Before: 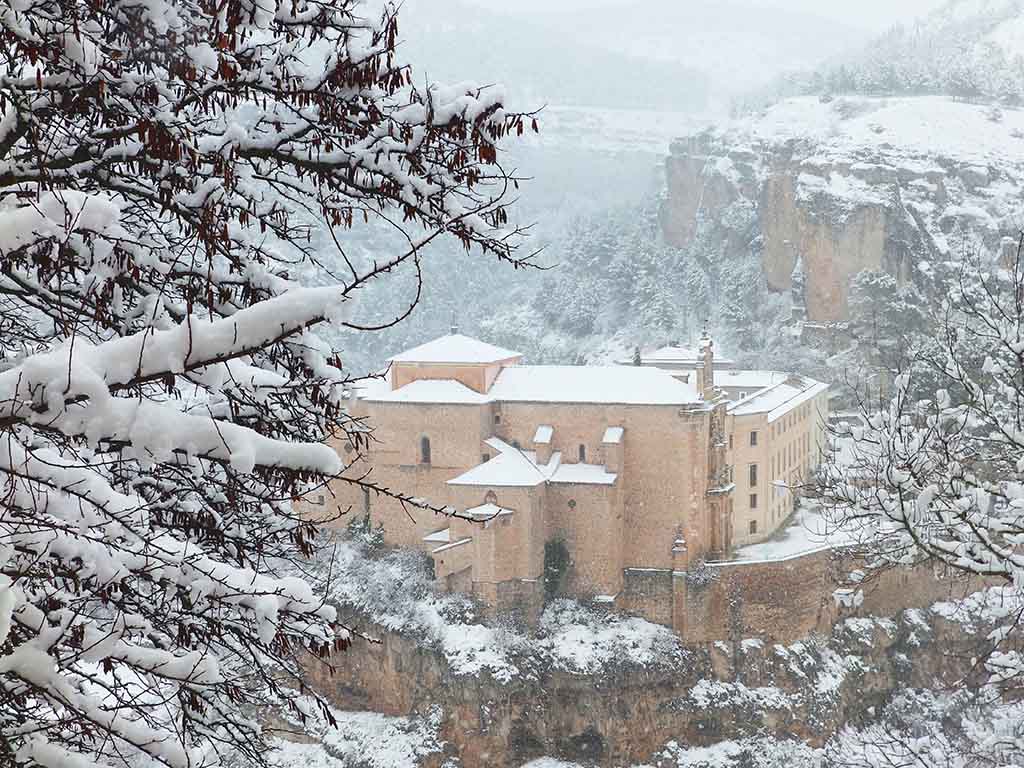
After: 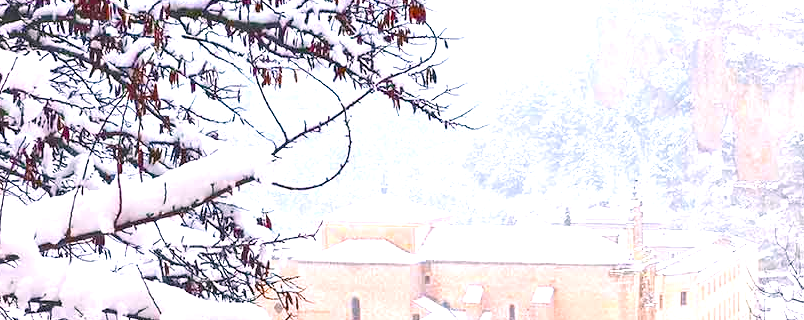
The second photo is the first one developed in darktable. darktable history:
crop: left 6.912%, top 18.347%, right 14.515%, bottom 39.937%
contrast brightness saturation: contrast 0.07, brightness 0.08, saturation 0.175
exposure: exposure 1.208 EV, compensate exposure bias true, compensate highlight preservation false
color balance rgb: highlights gain › chroma 2.311%, highlights gain › hue 38.63°, perceptual saturation grading › global saturation 34.554%, perceptual saturation grading › highlights -30%, perceptual saturation grading › shadows 36.165%, global vibrance 20%
color calibration: illuminant as shot in camera, x 0.358, y 0.373, temperature 4628.91 K
